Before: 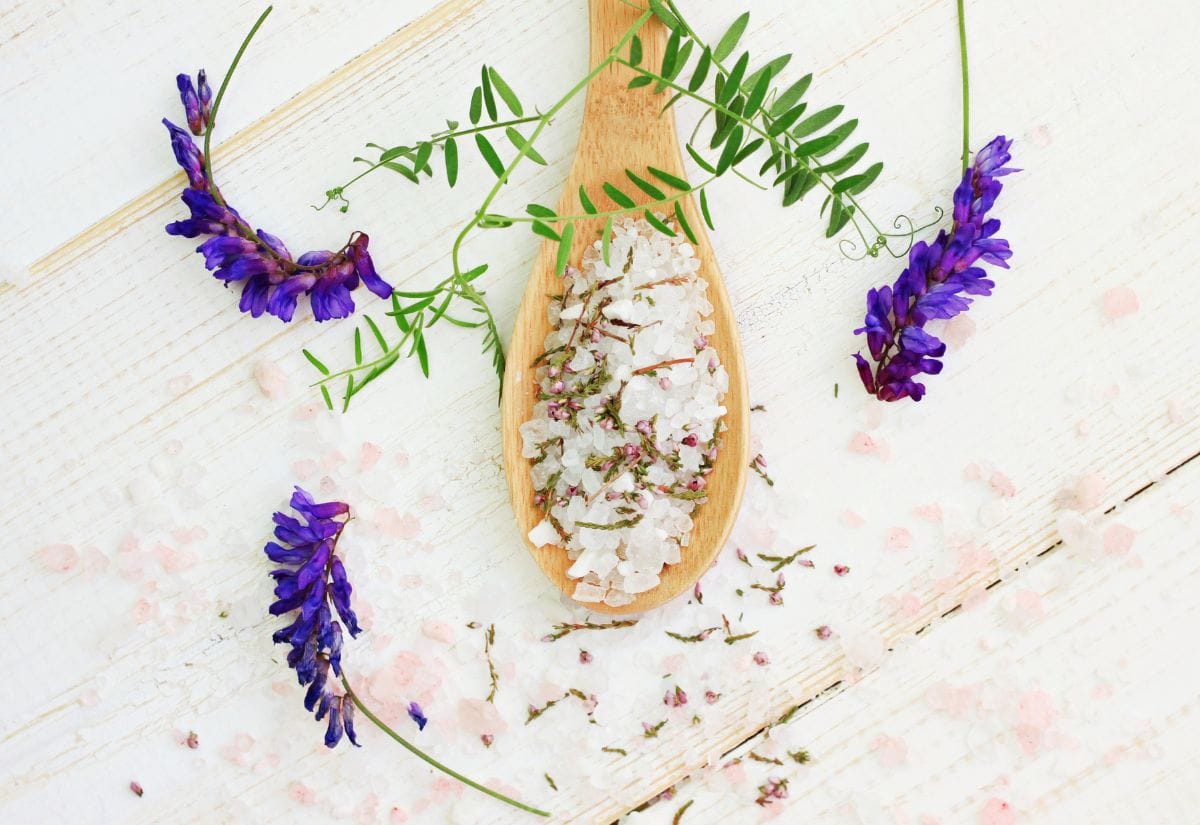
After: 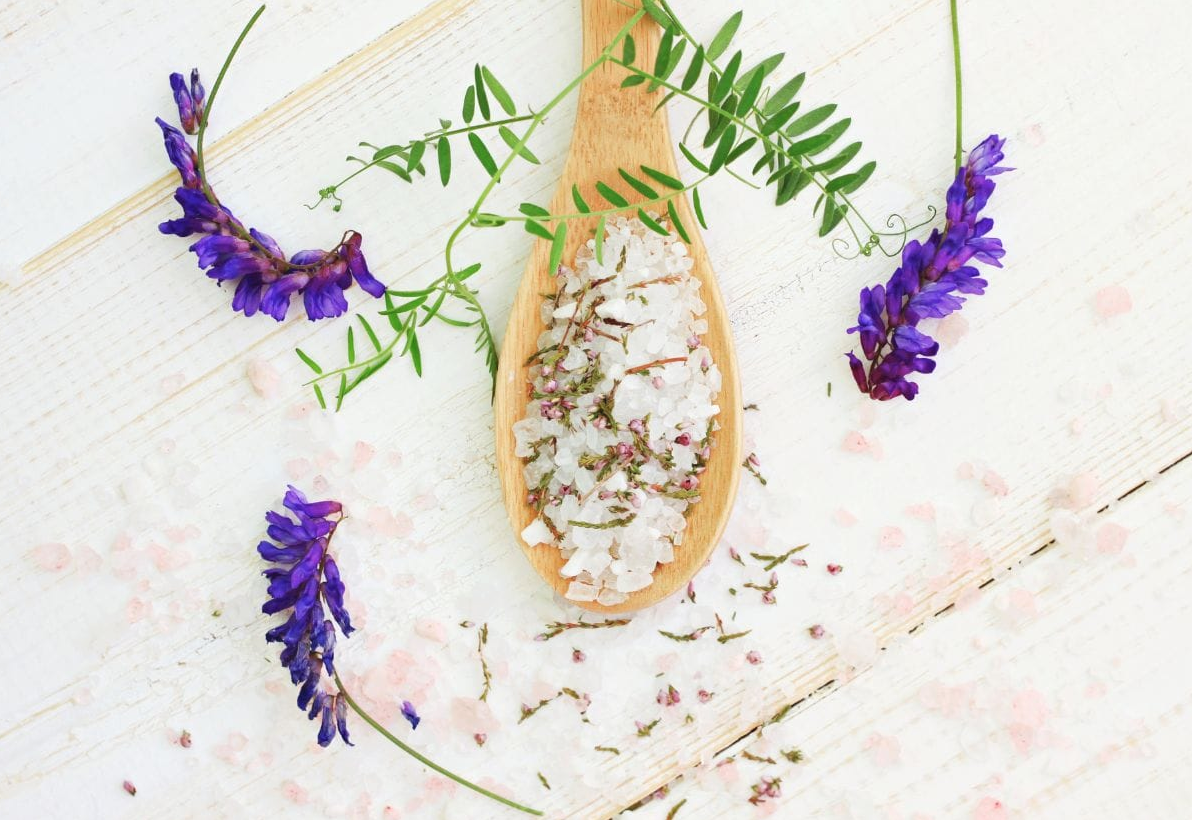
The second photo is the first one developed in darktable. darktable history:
levels: levels [0, 0.498, 1]
crop and rotate: left 0.649%, top 0.136%, bottom 0.388%
exposure: exposure 0.2 EV, compensate exposure bias true, compensate highlight preservation false
contrast brightness saturation: contrast -0.092, saturation -0.081
